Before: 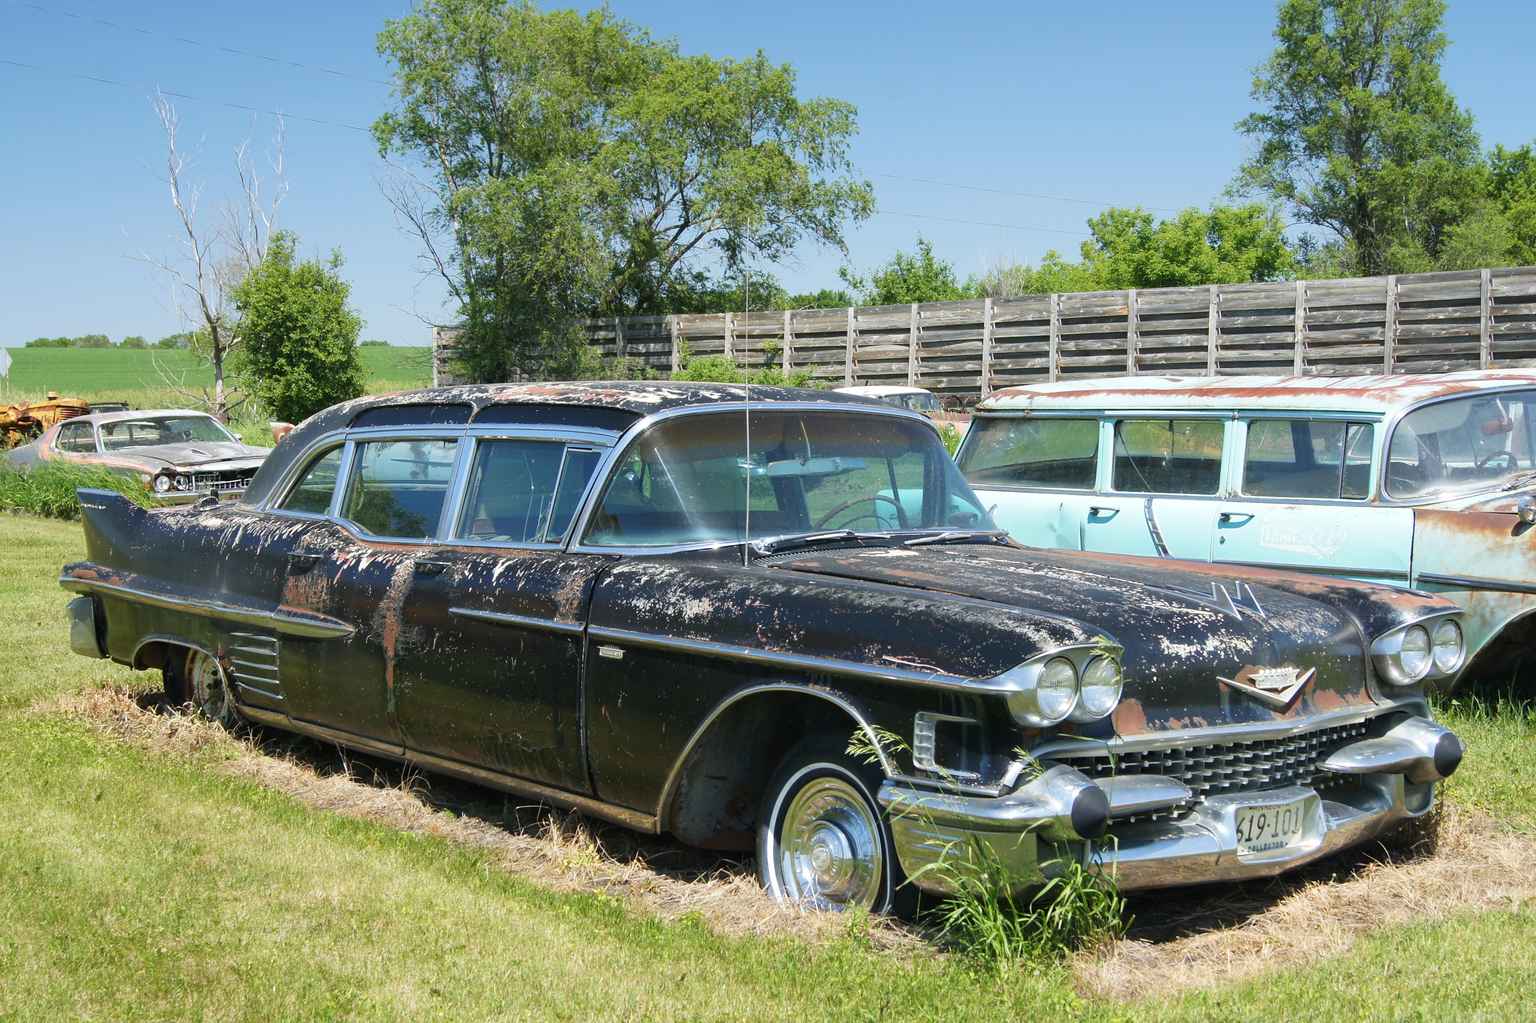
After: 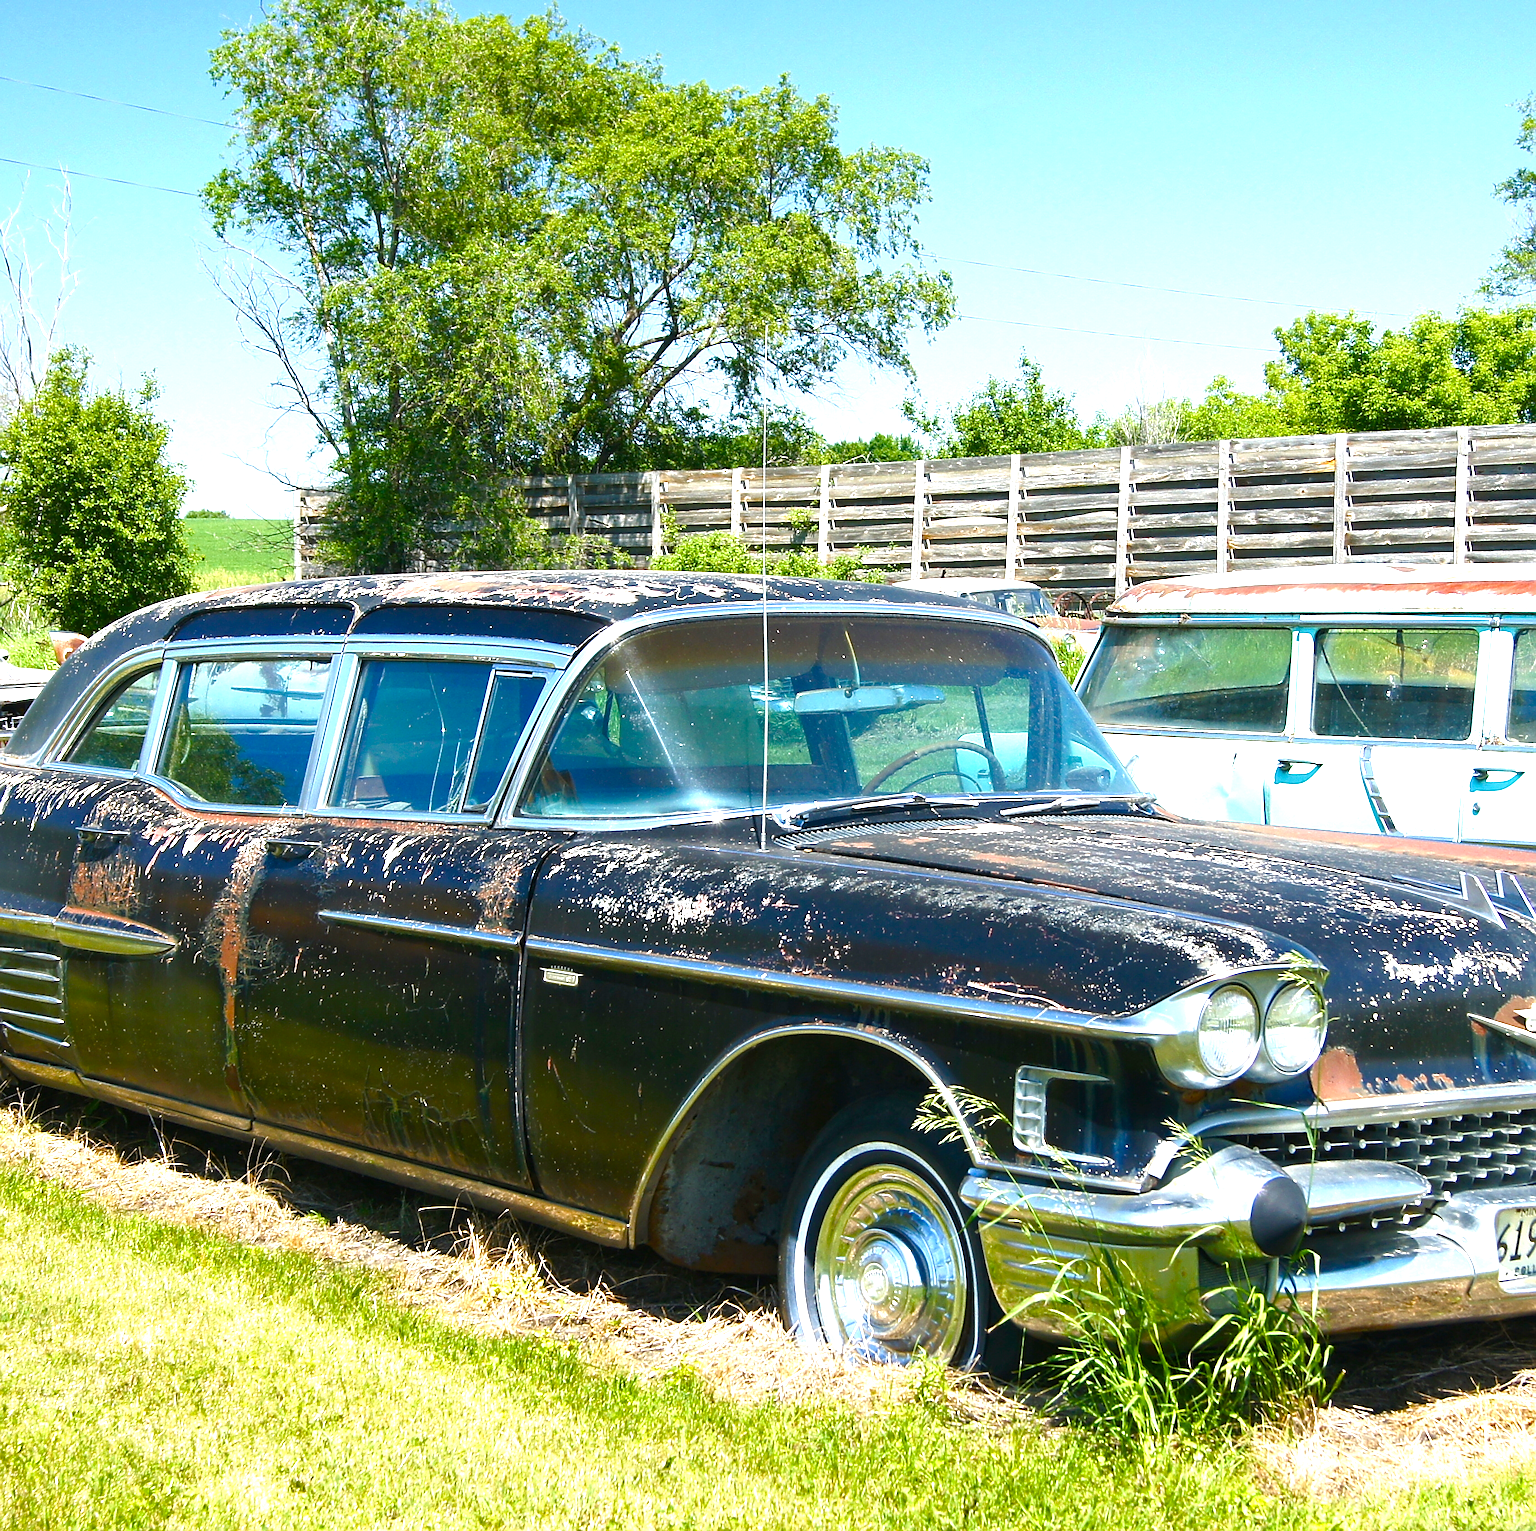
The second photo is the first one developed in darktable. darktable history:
sharpen: on, module defaults
crop: left 15.423%, right 17.793%
color balance rgb: highlights gain › luminance 14.5%, linear chroma grading › shadows 31.82%, linear chroma grading › global chroma -1.407%, linear chroma grading › mid-tones 3.731%, perceptual saturation grading › global saturation 20%, perceptual saturation grading › highlights -25.818%, perceptual saturation grading › shadows 24.858%, perceptual brilliance grading › global brilliance 11.696%, perceptual brilliance grading › highlights 14.775%, global vibrance 14.158%
